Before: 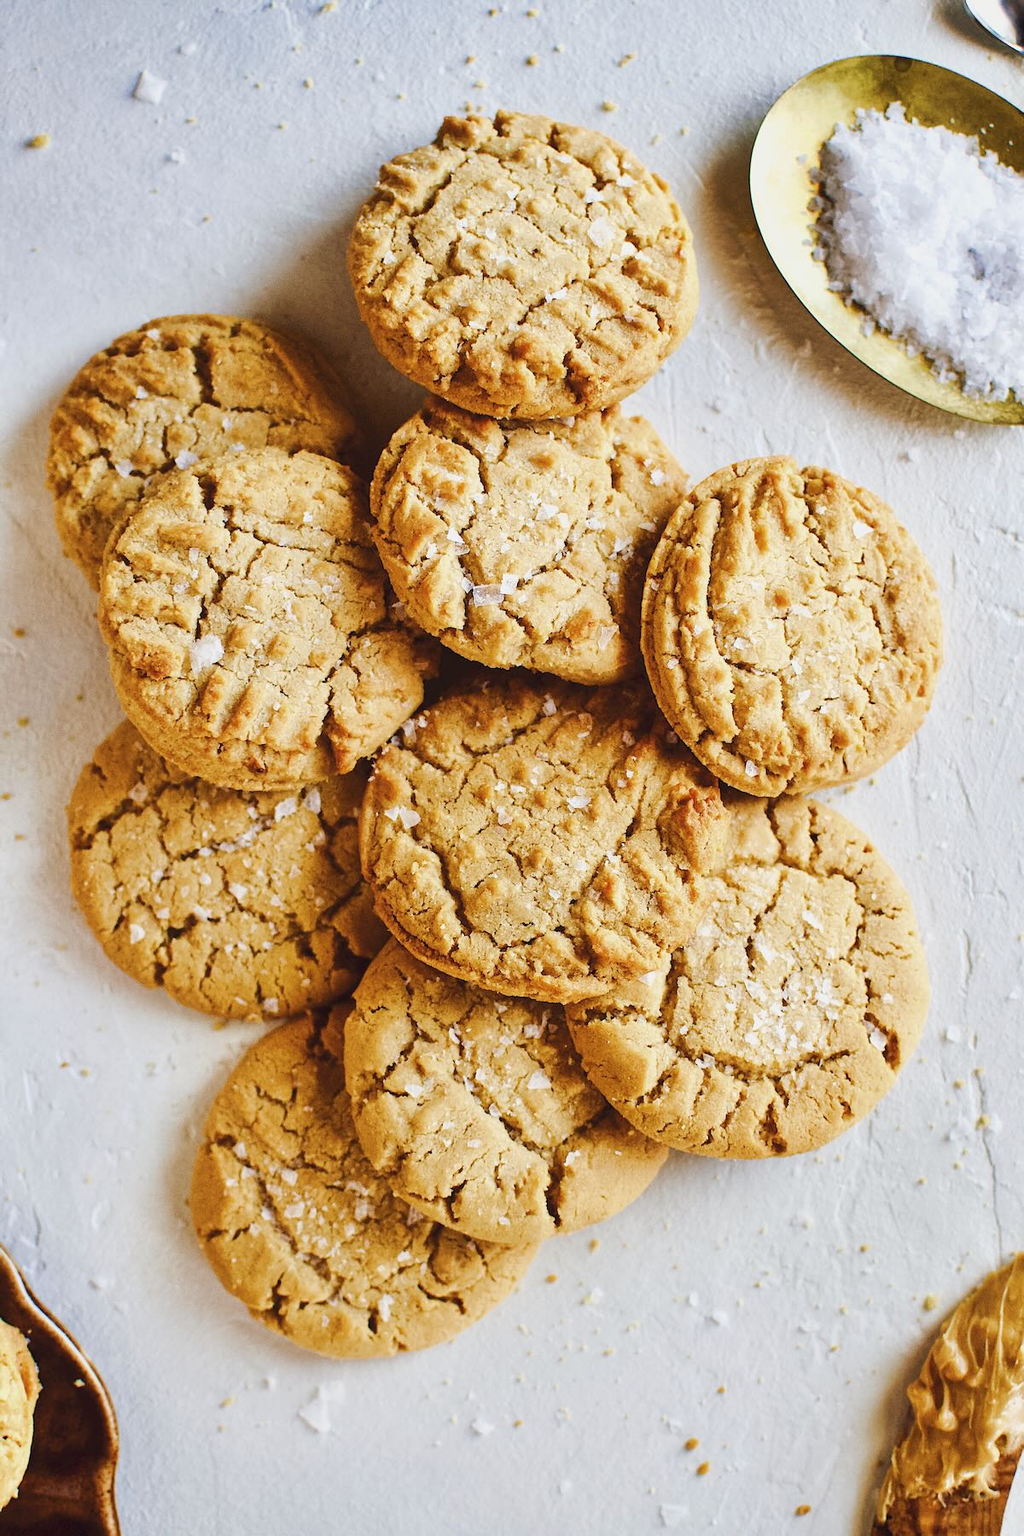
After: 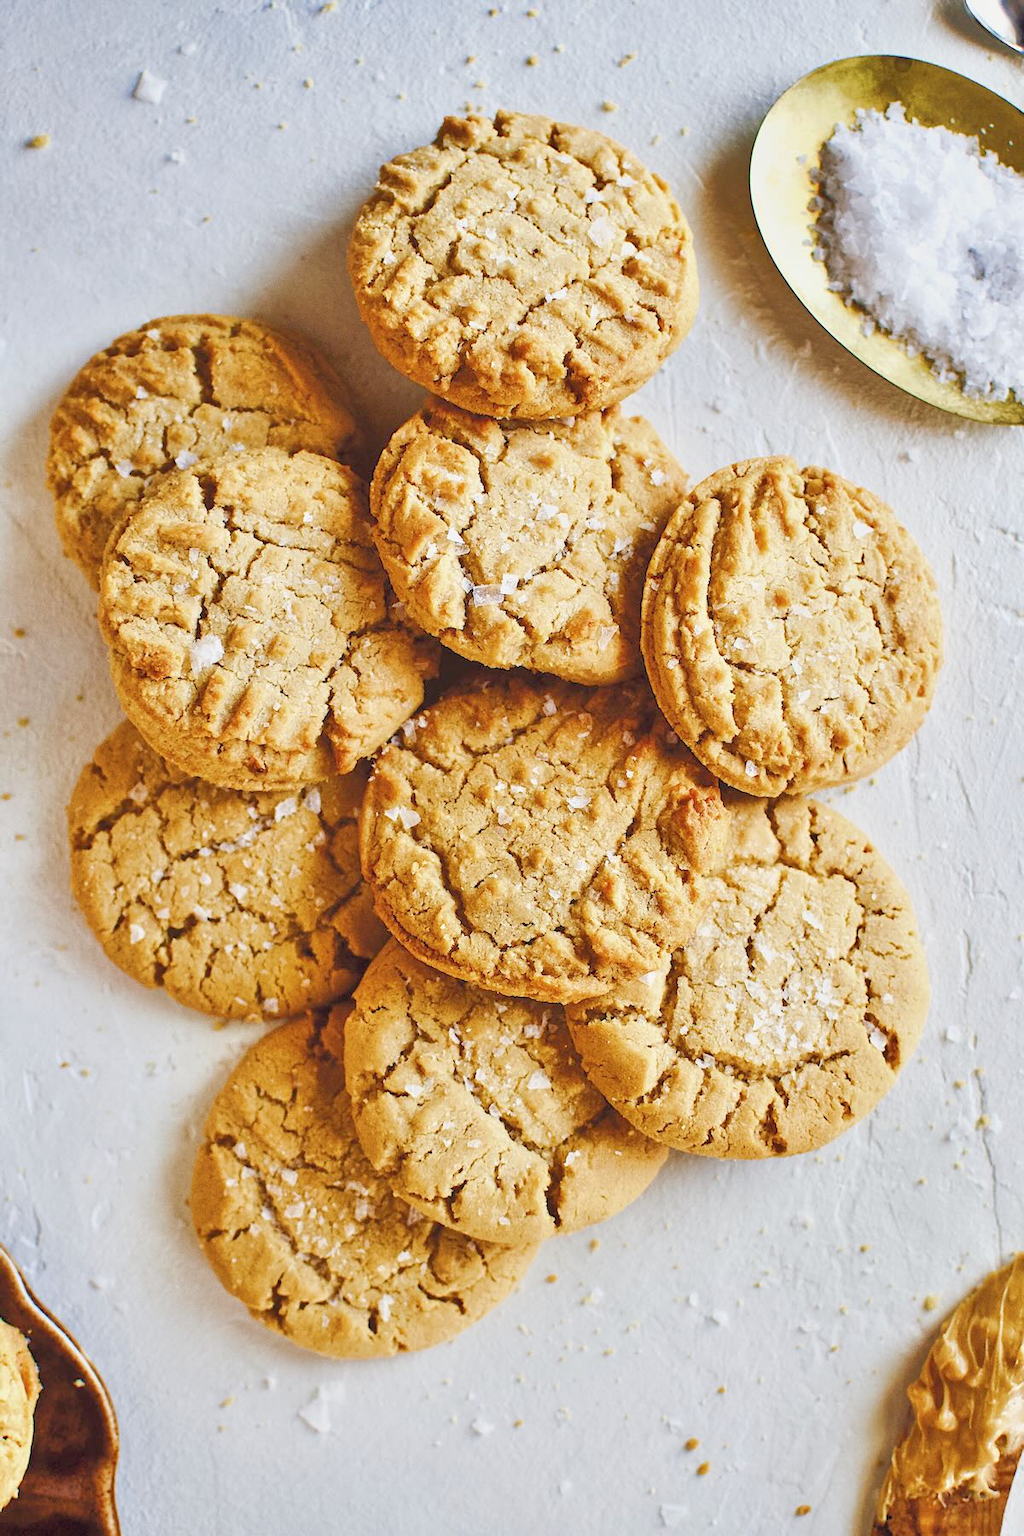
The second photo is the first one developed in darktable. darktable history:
tone equalizer: -7 EV 0.153 EV, -6 EV 0.561 EV, -5 EV 1.12 EV, -4 EV 1.31 EV, -3 EV 1.14 EV, -2 EV 0.6 EV, -1 EV 0.158 EV, smoothing 1
exposure: exposure -0.019 EV, compensate highlight preservation false
